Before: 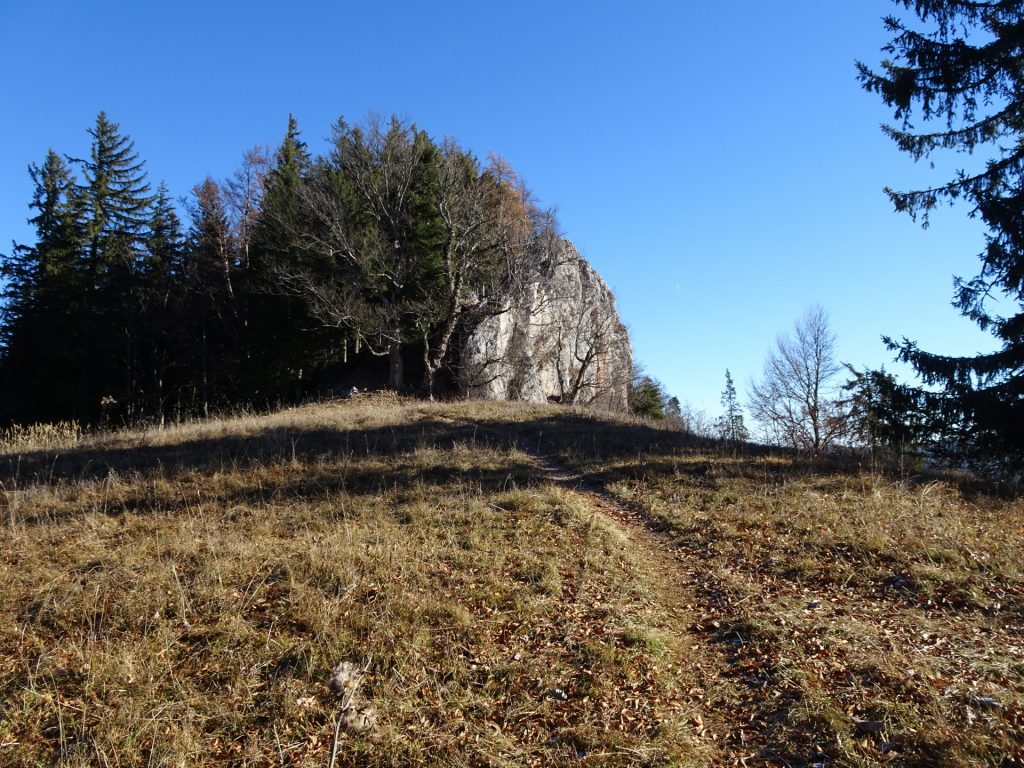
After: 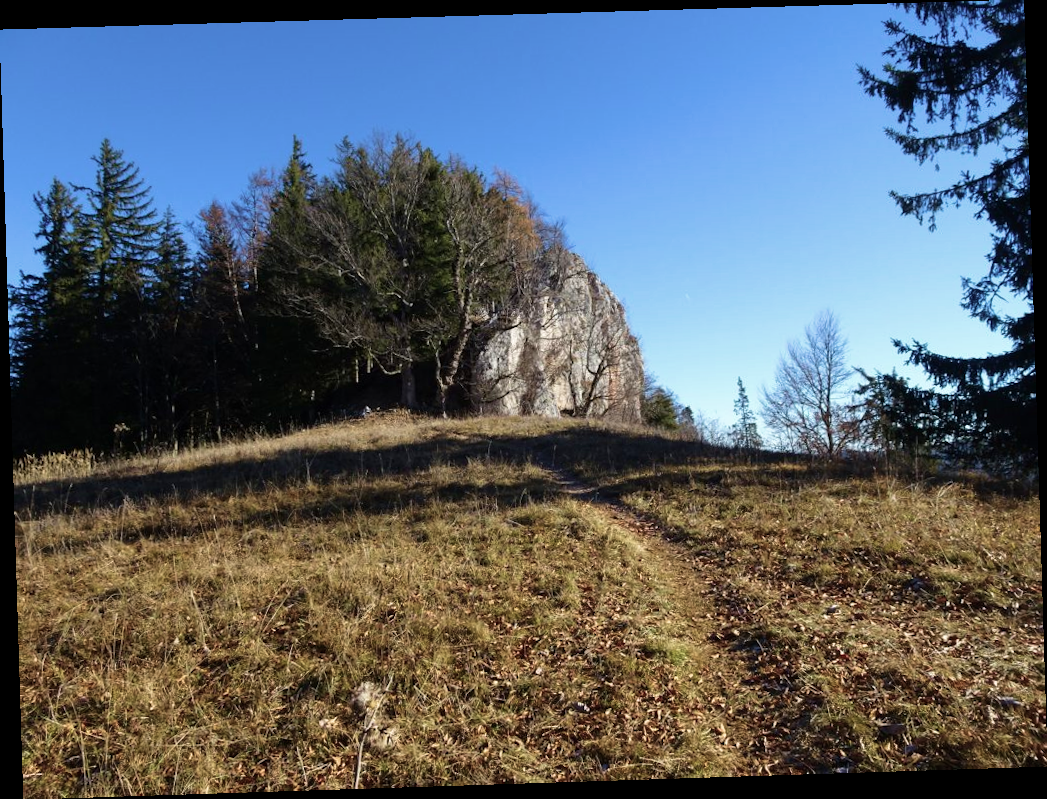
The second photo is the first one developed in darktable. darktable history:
contrast brightness saturation: saturation -0.17
rotate and perspective: rotation -1.77°, lens shift (horizontal) 0.004, automatic cropping off
velvia: strength 45%
